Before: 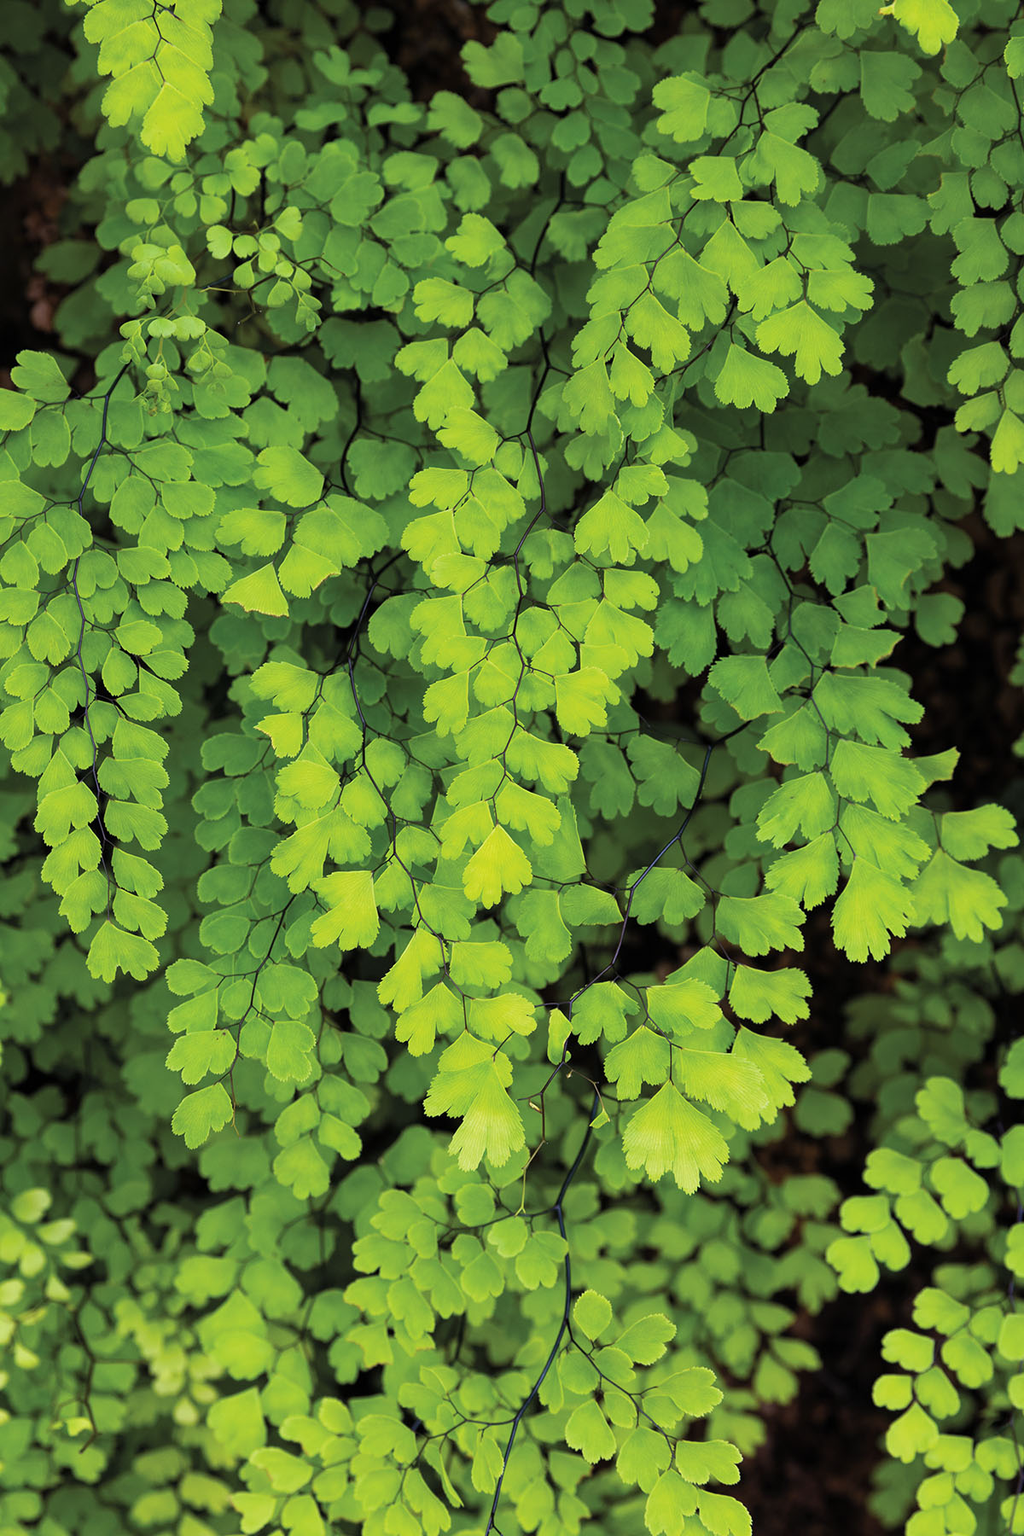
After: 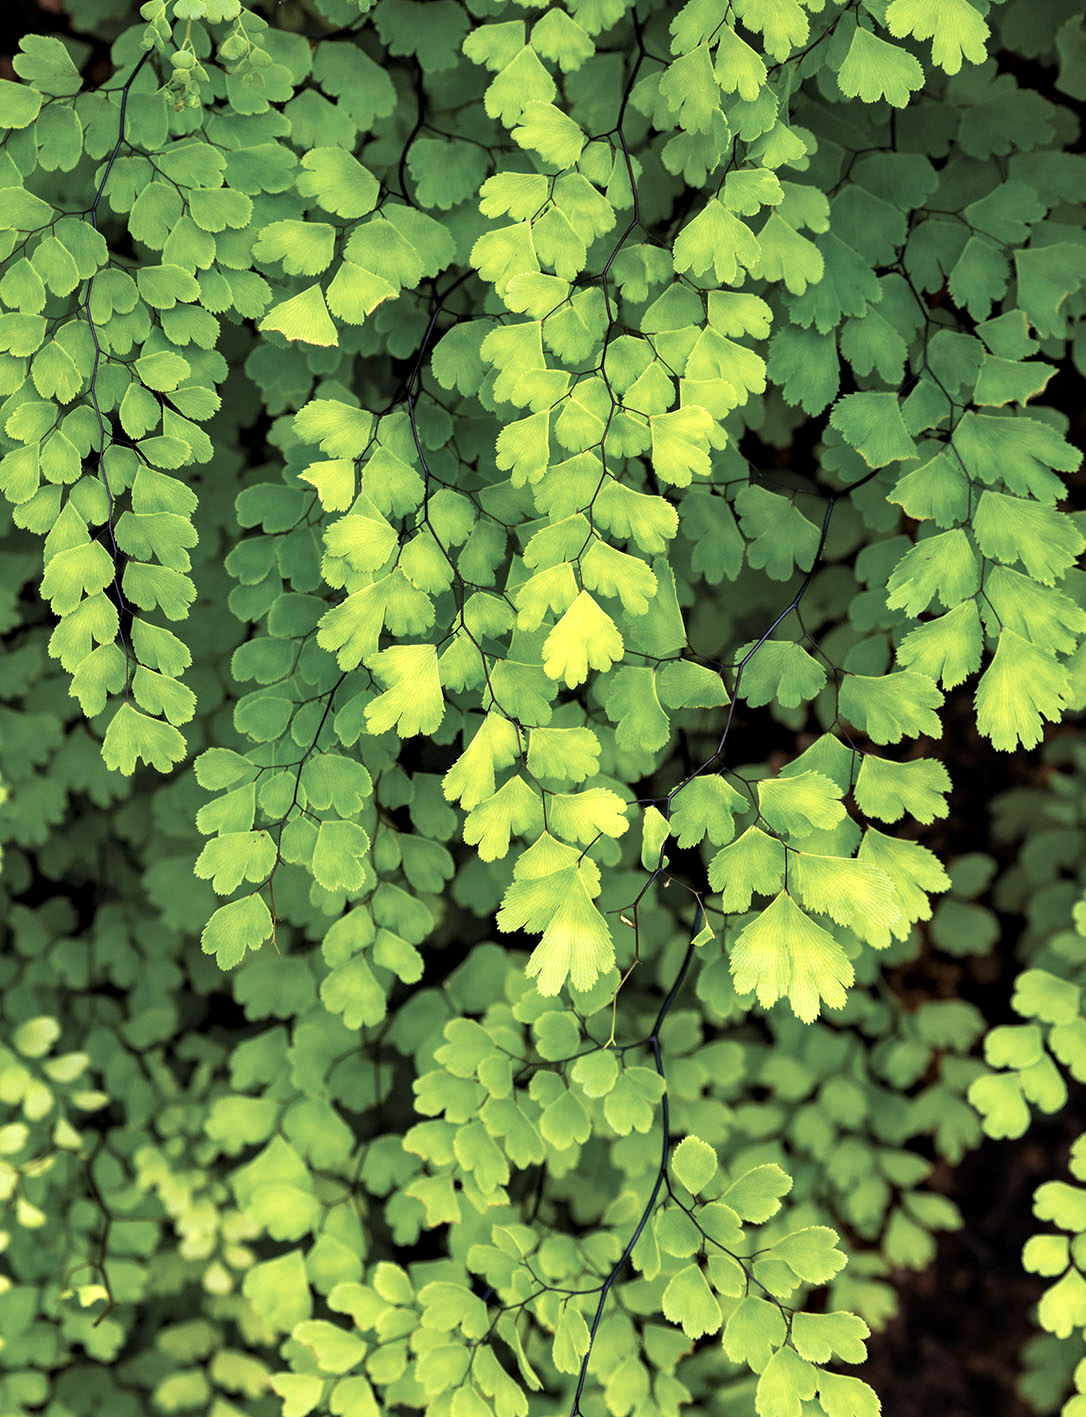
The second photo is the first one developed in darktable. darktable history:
crop: top 20.916%, right 9.437%, bottom 0.316%
contrast equalizer: y [[0.526, 0.53, 0.532, 0.532, 0.53, 0.525], [0.5 ×6], [0.5 ×6], [0 ×6], [0 ×6]]
color zones: curves: ch0 [(0.018, 0.548) (0.197, 0.654) (0.425, 0.447) (0.605, 0.658) (0.732, 0.579)]; ch1 [(0.105, 0.531) (0.224, 0.531) (0.386, 0.39) (0.618, 0.456) (0.732, 0.456) (0.956, 0.421)]; ch2 [(0.039, 0.583) (0.215, 0.465) (0.399, 0.544) (0.465, 0.548) (0.614, 0.447) (0.724, 0.43) (0.882, 0.623) (0.956, 0.632)]
